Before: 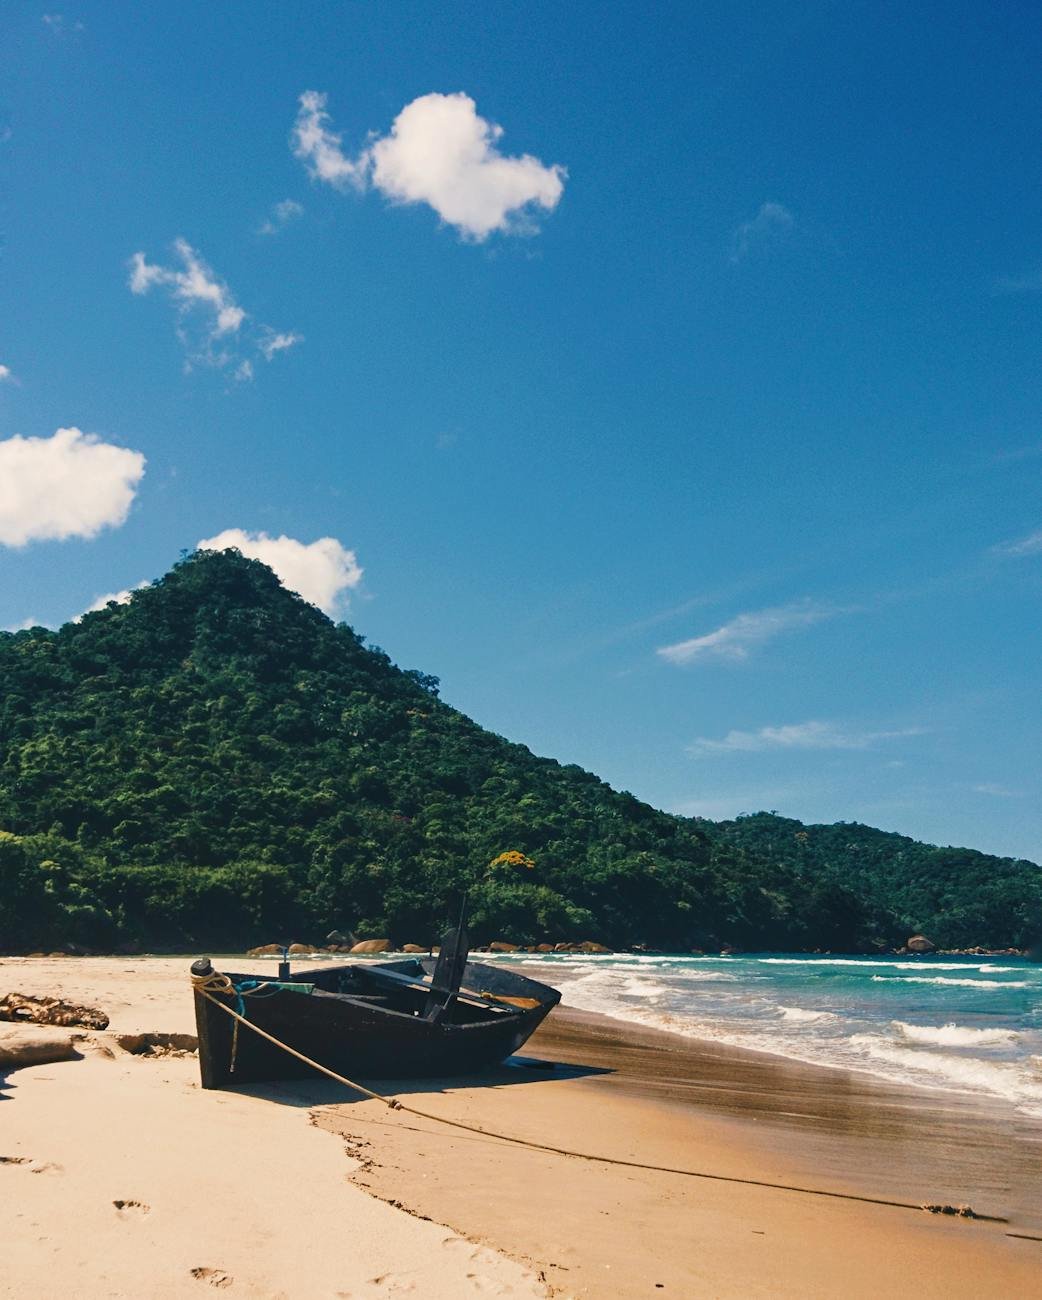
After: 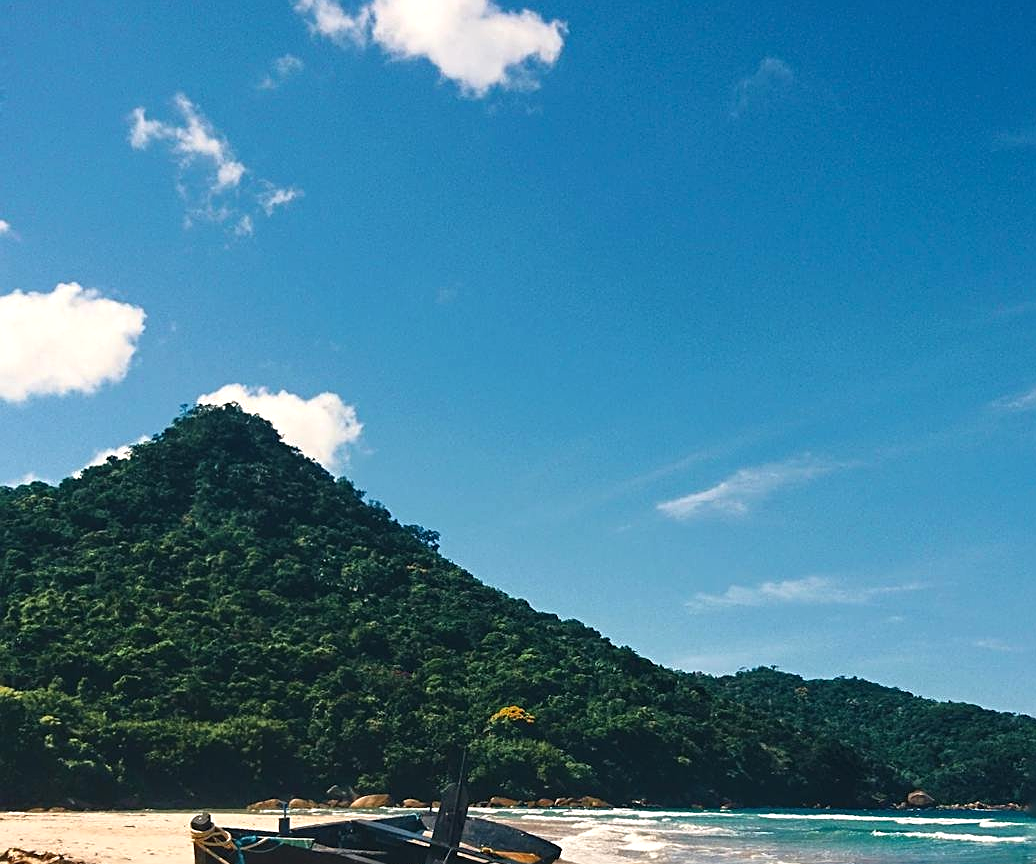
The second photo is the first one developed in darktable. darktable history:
color balance rgb: perceptual saturation grading › global saturation 2.766%, perceptual brilliance grading › global brilliance 1.83%, perceptual brilliance grading › highlights 7.79%, perceptual brilliance grading › shadows -3.681%
crop: top 11.168%, bottom 22.076%
sharpen: amount 0.469
